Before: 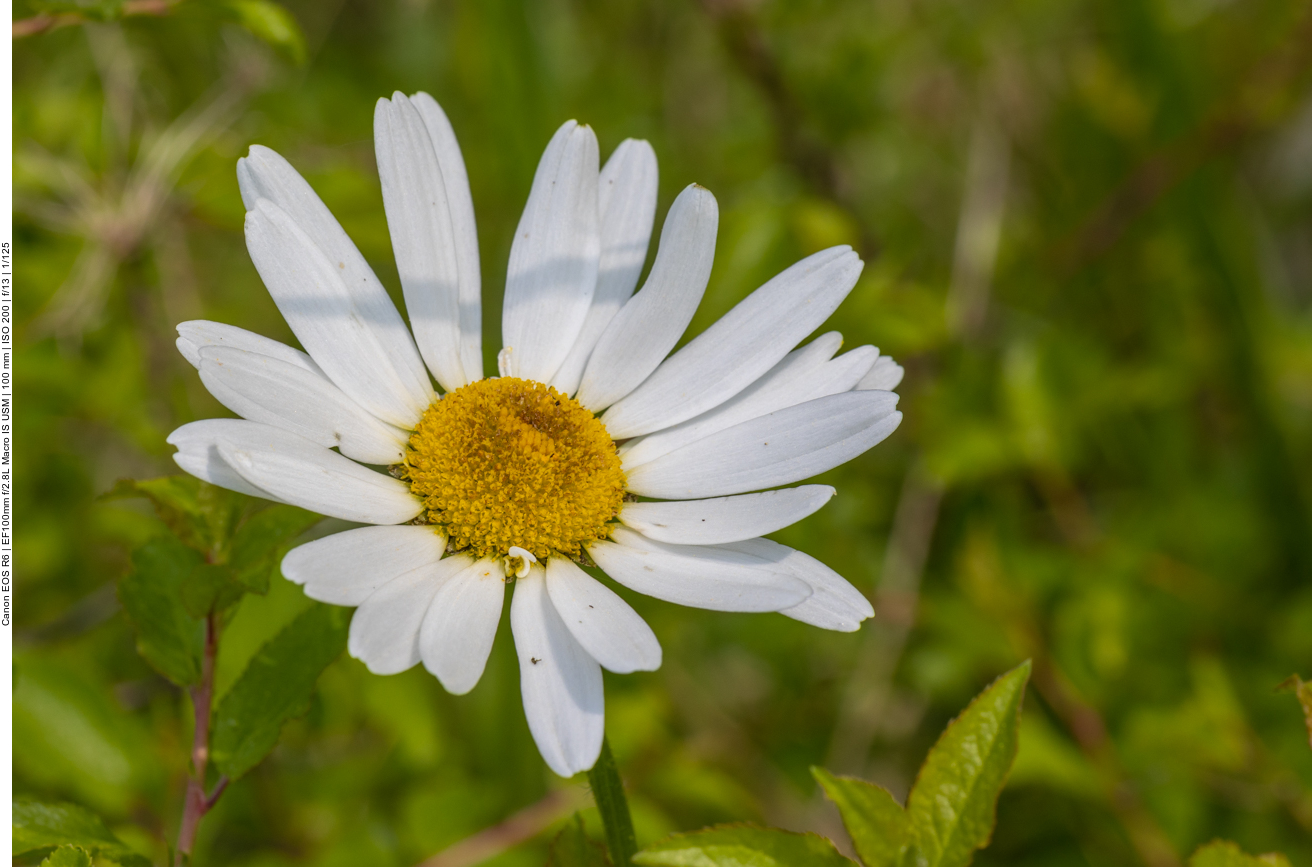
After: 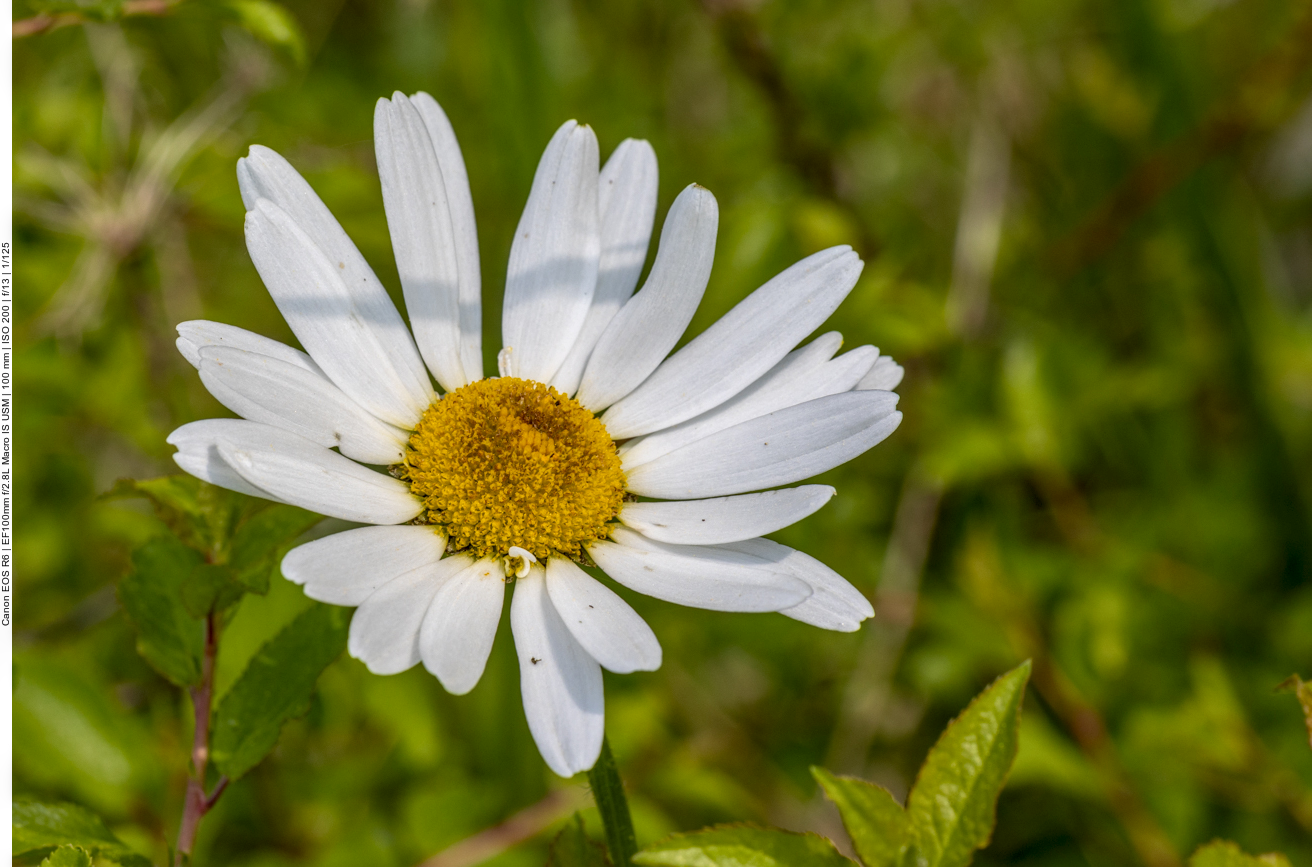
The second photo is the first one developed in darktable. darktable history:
local contrast: highlights 34%, detail 134%
exposure: black level correction 0.005, exposure 0.003 EV, compensate highlight preservation false
